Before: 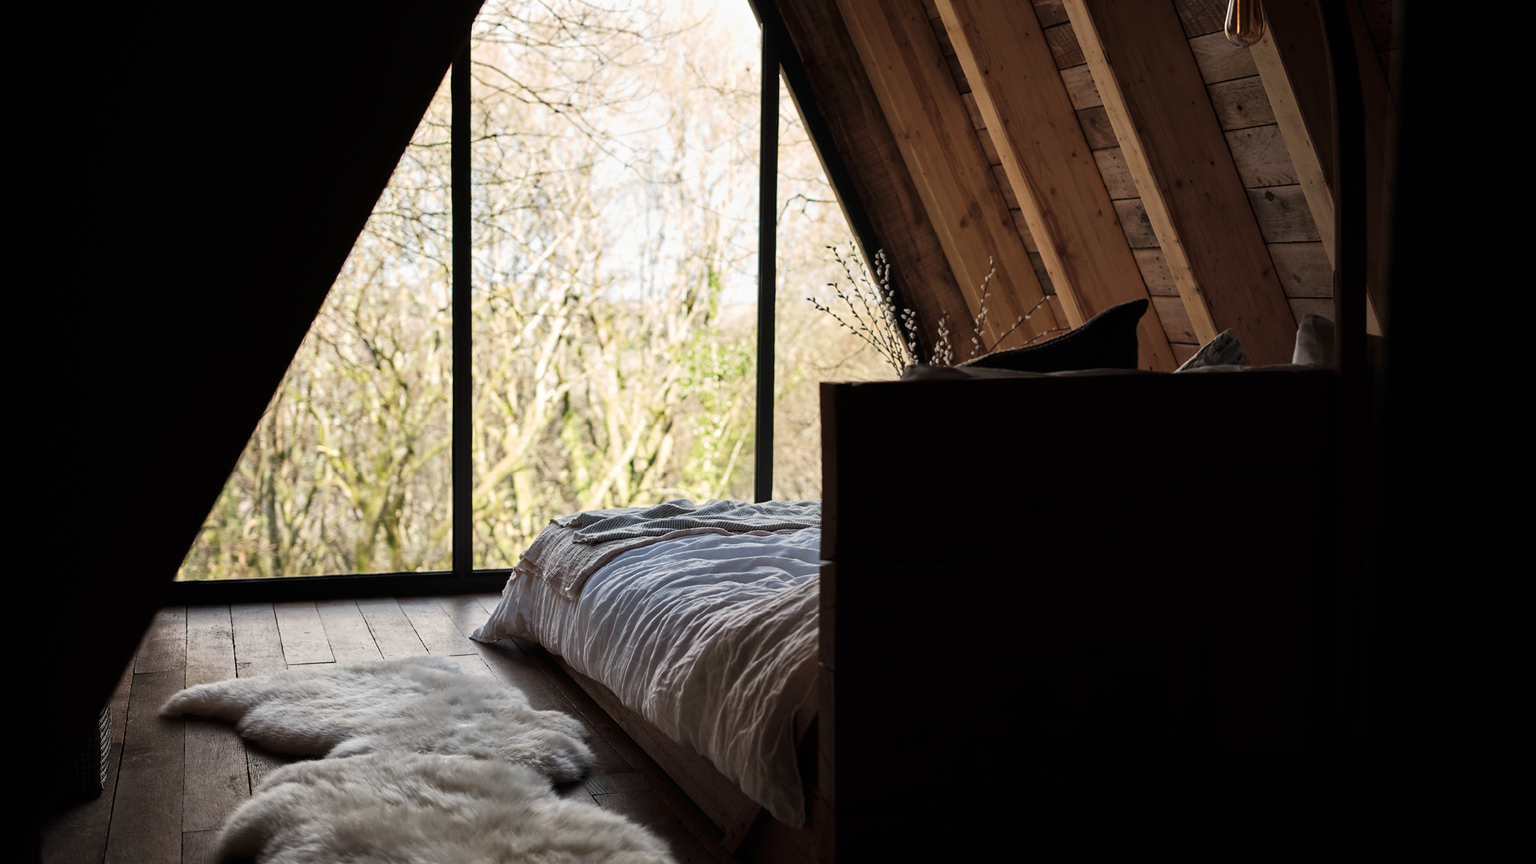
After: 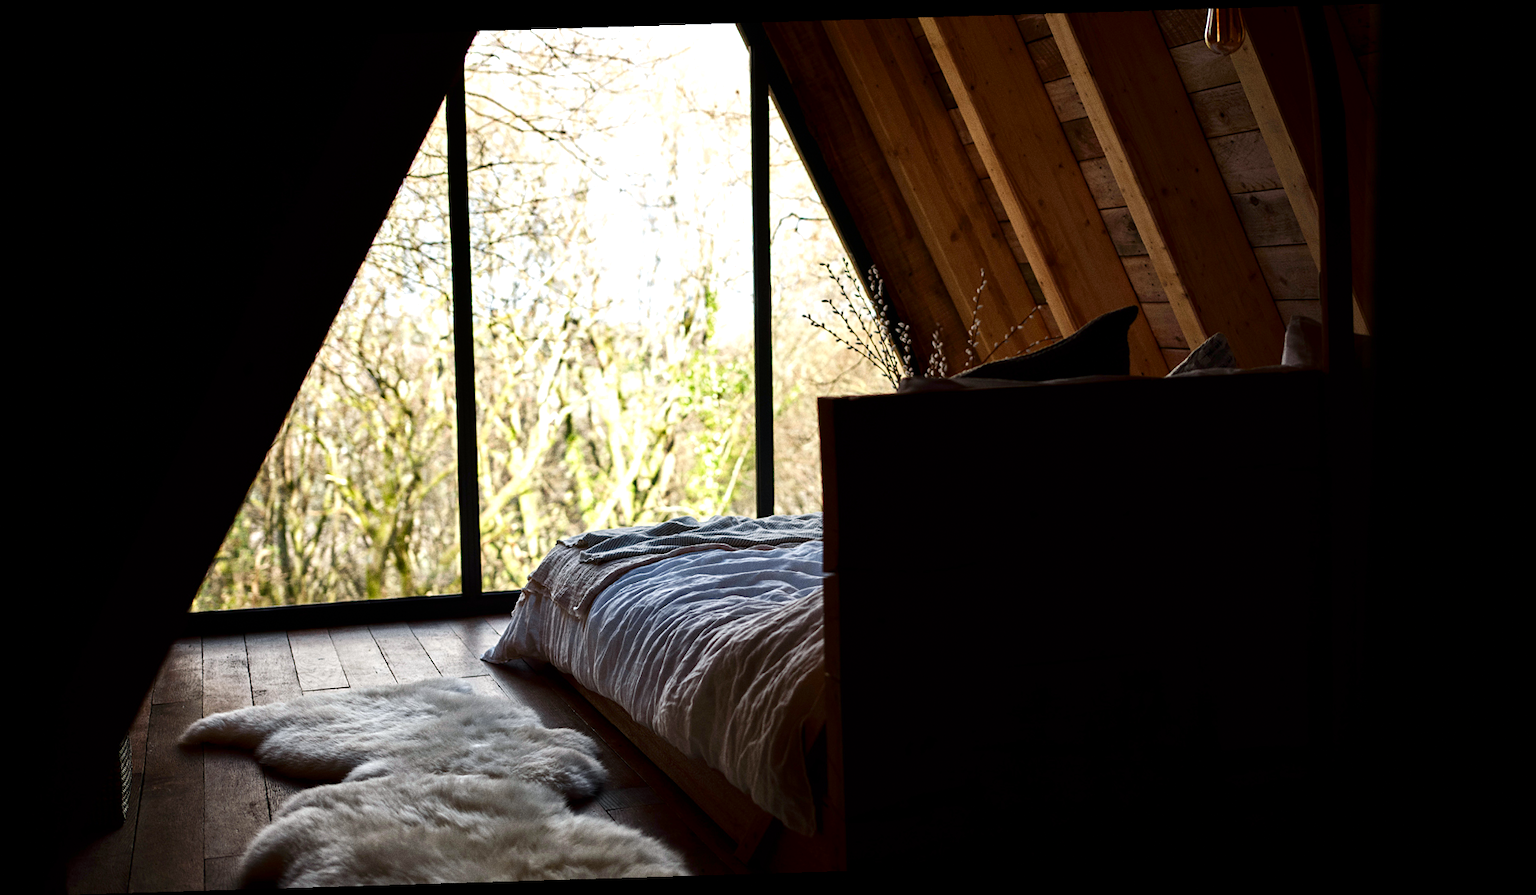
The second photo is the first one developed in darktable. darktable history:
rotate and perspective: rotation -1.75°, automatic cropping off
contrast brightness saturation: brightness -0.25, saturation 0.2
exposure: exposure 0.426 EV, compensate highlight preservation false
grain: coarseness 7.08 ISO, strength 21.67%, mid-tones bias 59.58%
white balance: red 0.982, blue 1.018
